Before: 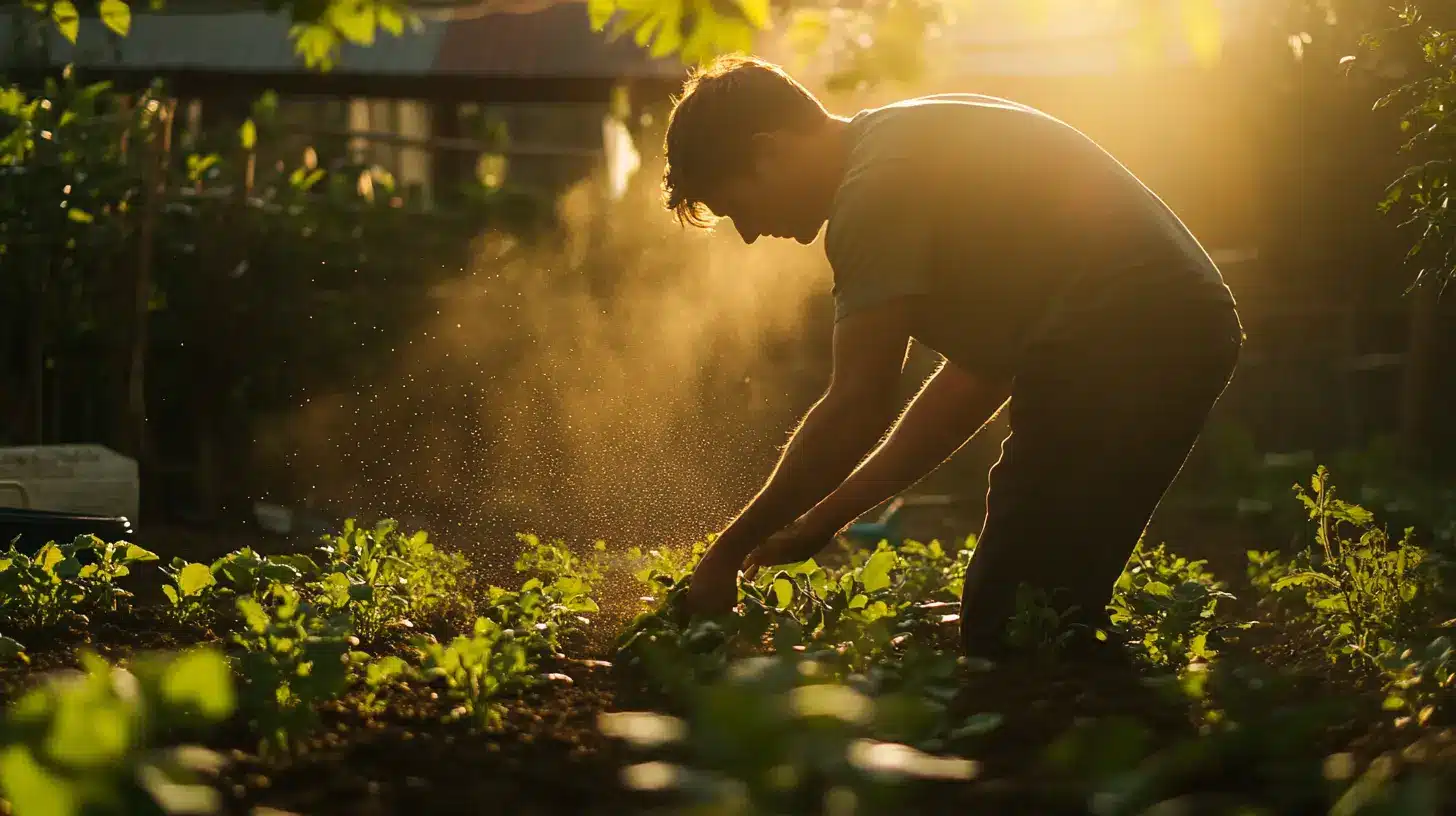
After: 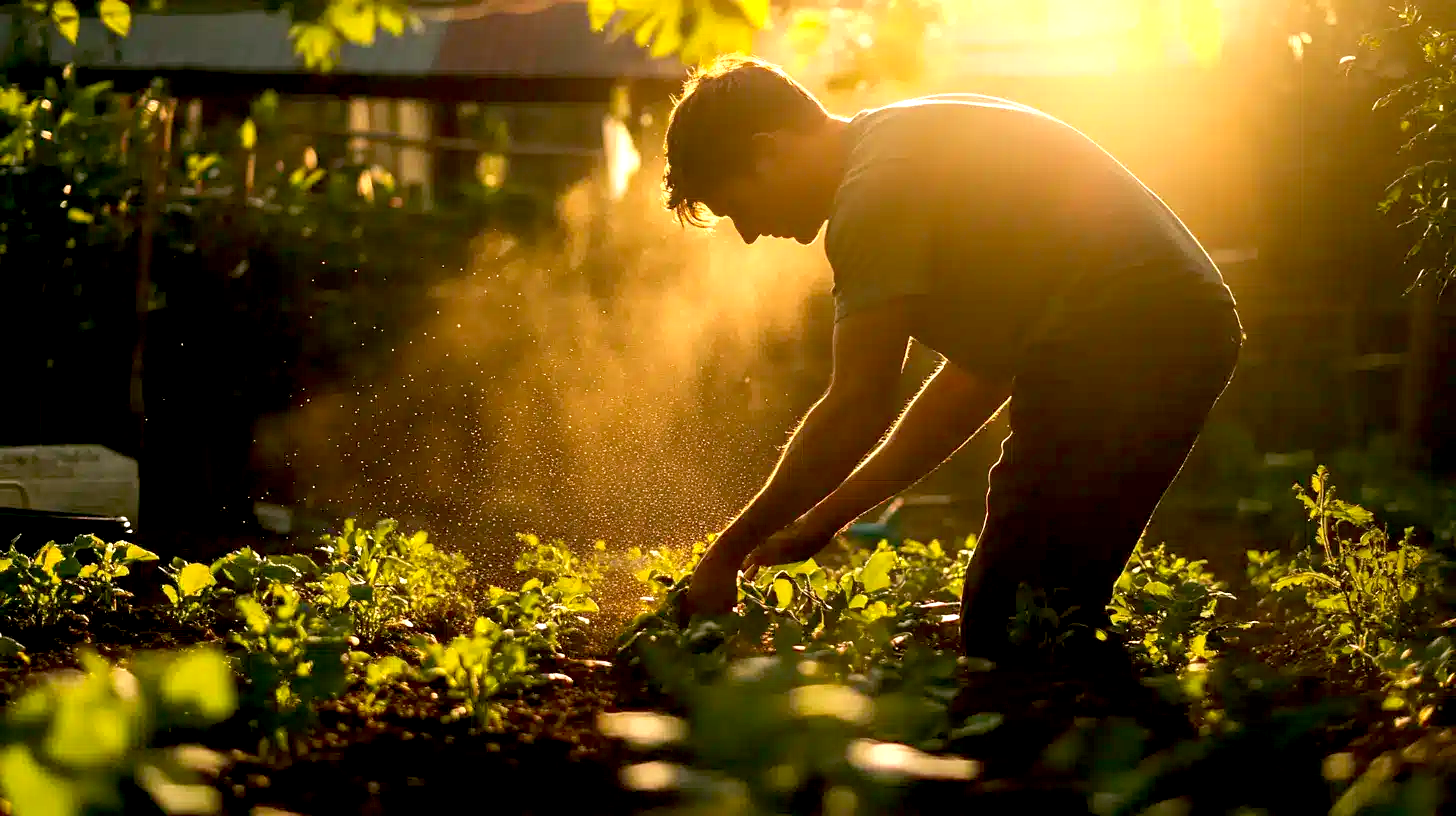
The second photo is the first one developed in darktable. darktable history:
exposure: black level correction 0.012, exposure 0.7 EV, compensate exposure bias true, compensate highlight preservation false
color correction: highlights a* 7.34, highlights b* 4.37
